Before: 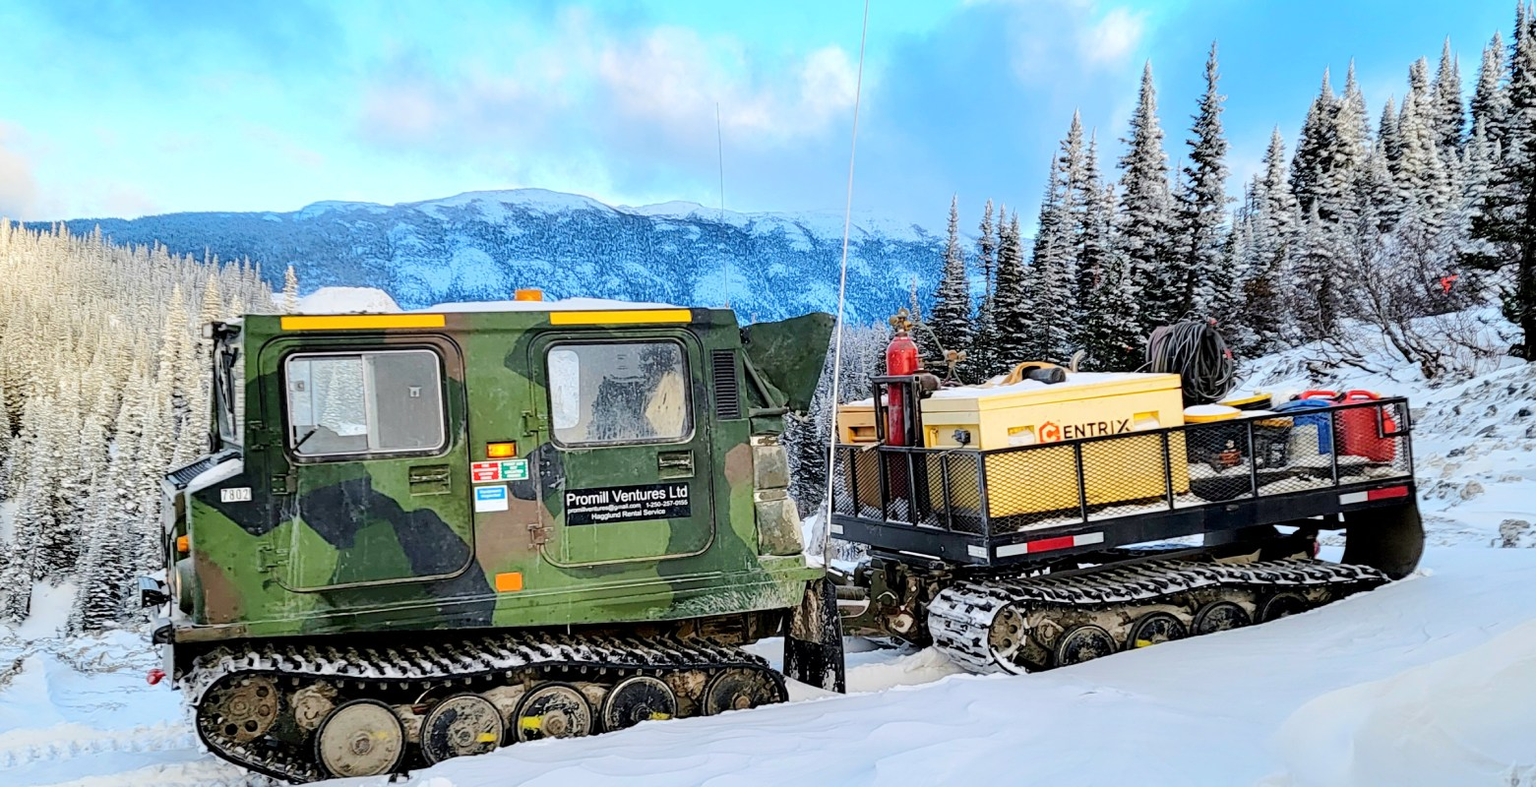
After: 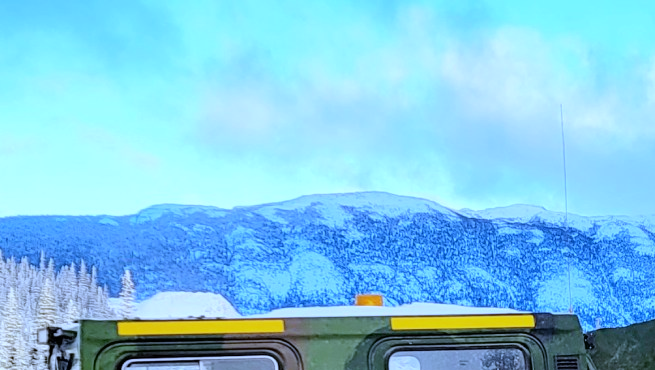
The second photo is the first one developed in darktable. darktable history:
white balance: red 0.871, blue 1.249
crop and rotate: left 10.817%, top 0.062%, right 47.194%, bottom 53.626%
